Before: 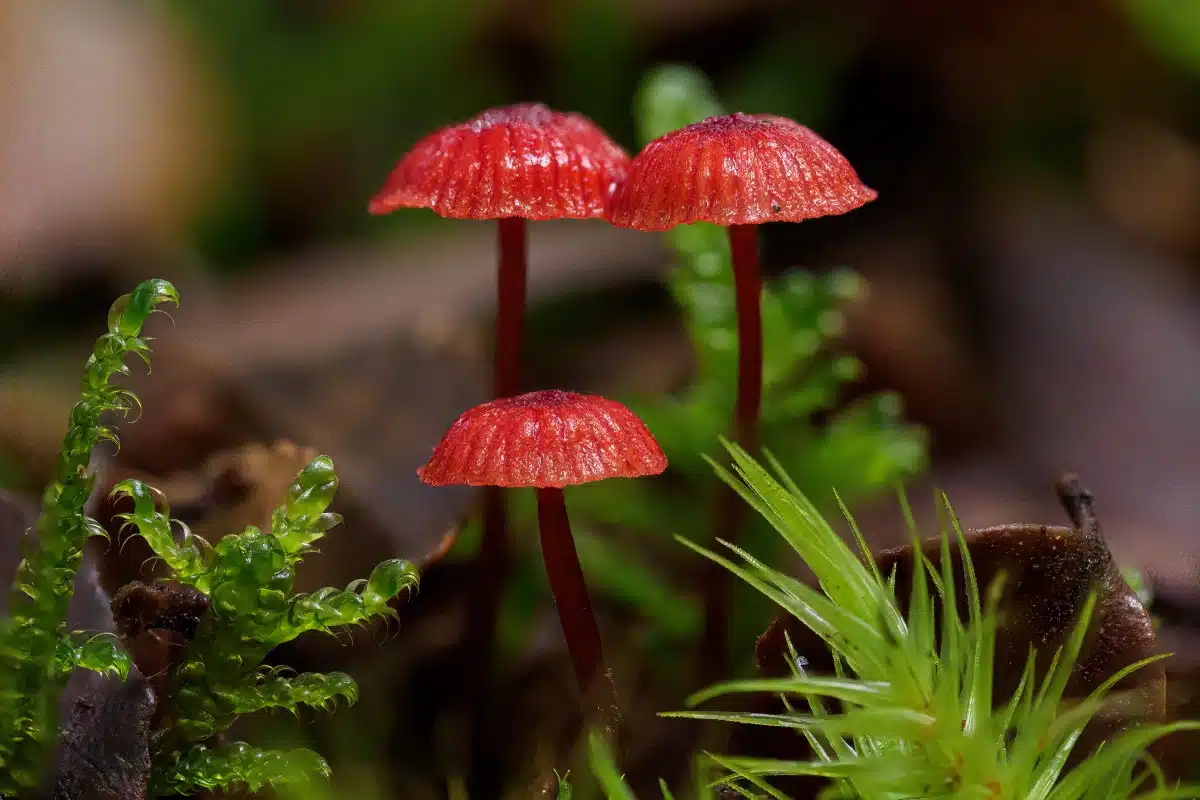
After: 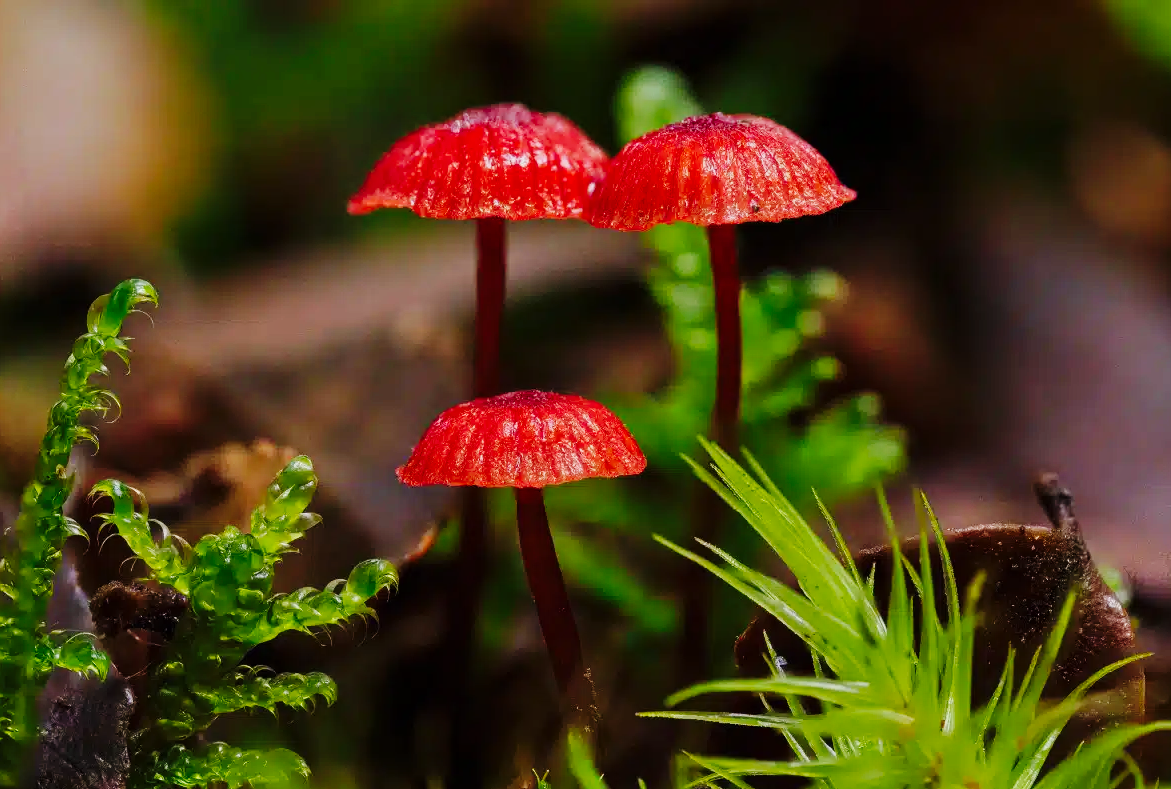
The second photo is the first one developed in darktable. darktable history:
tone equalizer: -8 EV 0.25 EV, -7 EV 0.417 EV, -6 EV 0.417 EV, -5 EV 0.25 EV, -3 EV -0.25 EV, -2 EV -0.417 EV, -1 EV -0.417 EV, +0 EV -0.25 EV, edges refinement/feathering 500, mask exposure compensation -1.57 EV, preserve details guided filter
base curve: curves: ch0 [(0, 0) (0.036, 0.025) (0.121, 0.166) (0.206, 0.329) (0.605, 0.79) (1, 1)], preserve colors none
crop and rotate: left 1.774%, right 0.633%, bottom 1.28%
